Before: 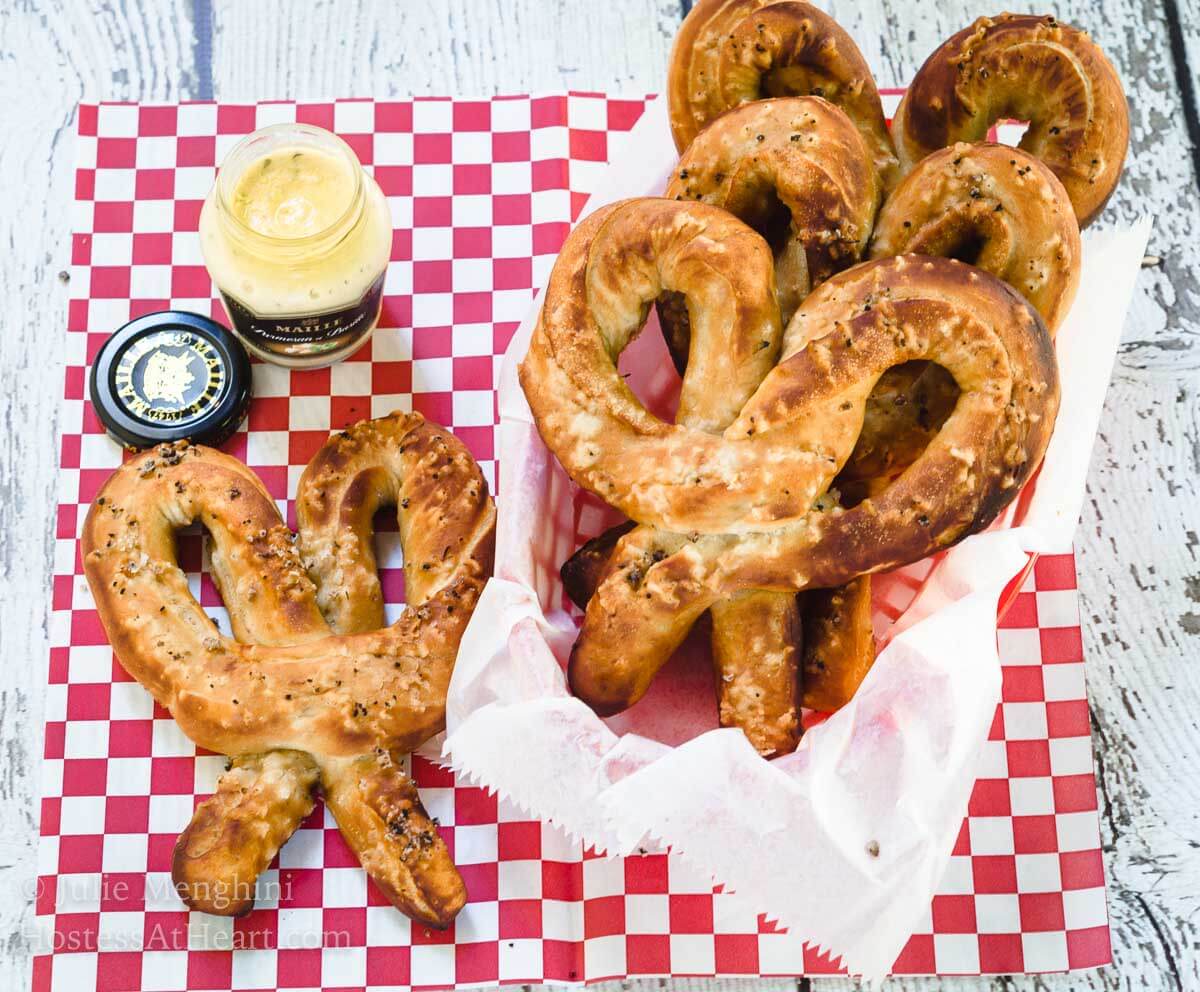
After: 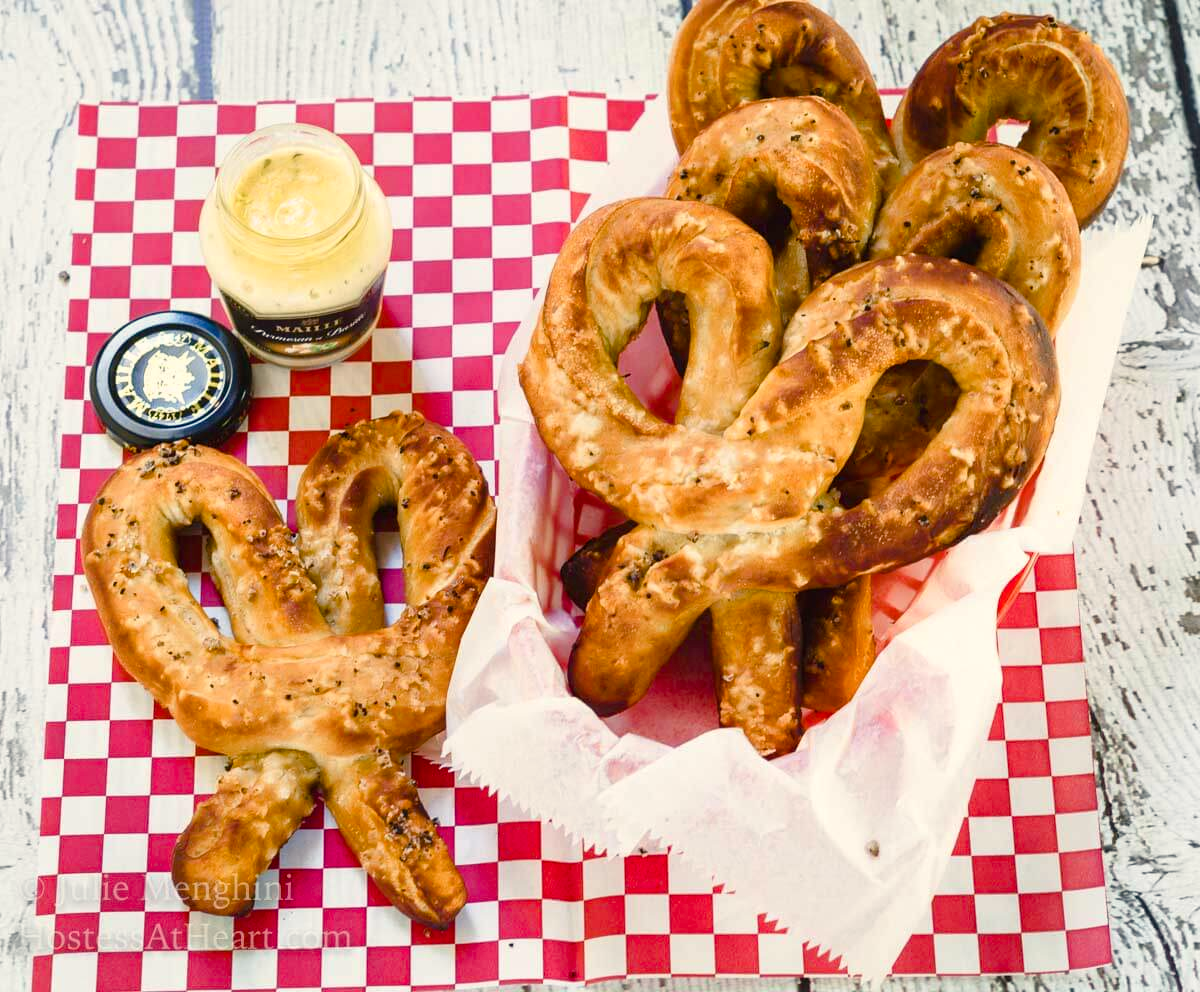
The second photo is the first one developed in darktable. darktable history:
color balance rgb: highlights gain › chroma 3.064%, highlights gain › hue 76.5°, perceptual saturation grading › global saturation 15.751%, perceptual saturation grading › highlights -19.251%, perceptual saturation grading › shadows 20.618%, global vibrance 9.607%
